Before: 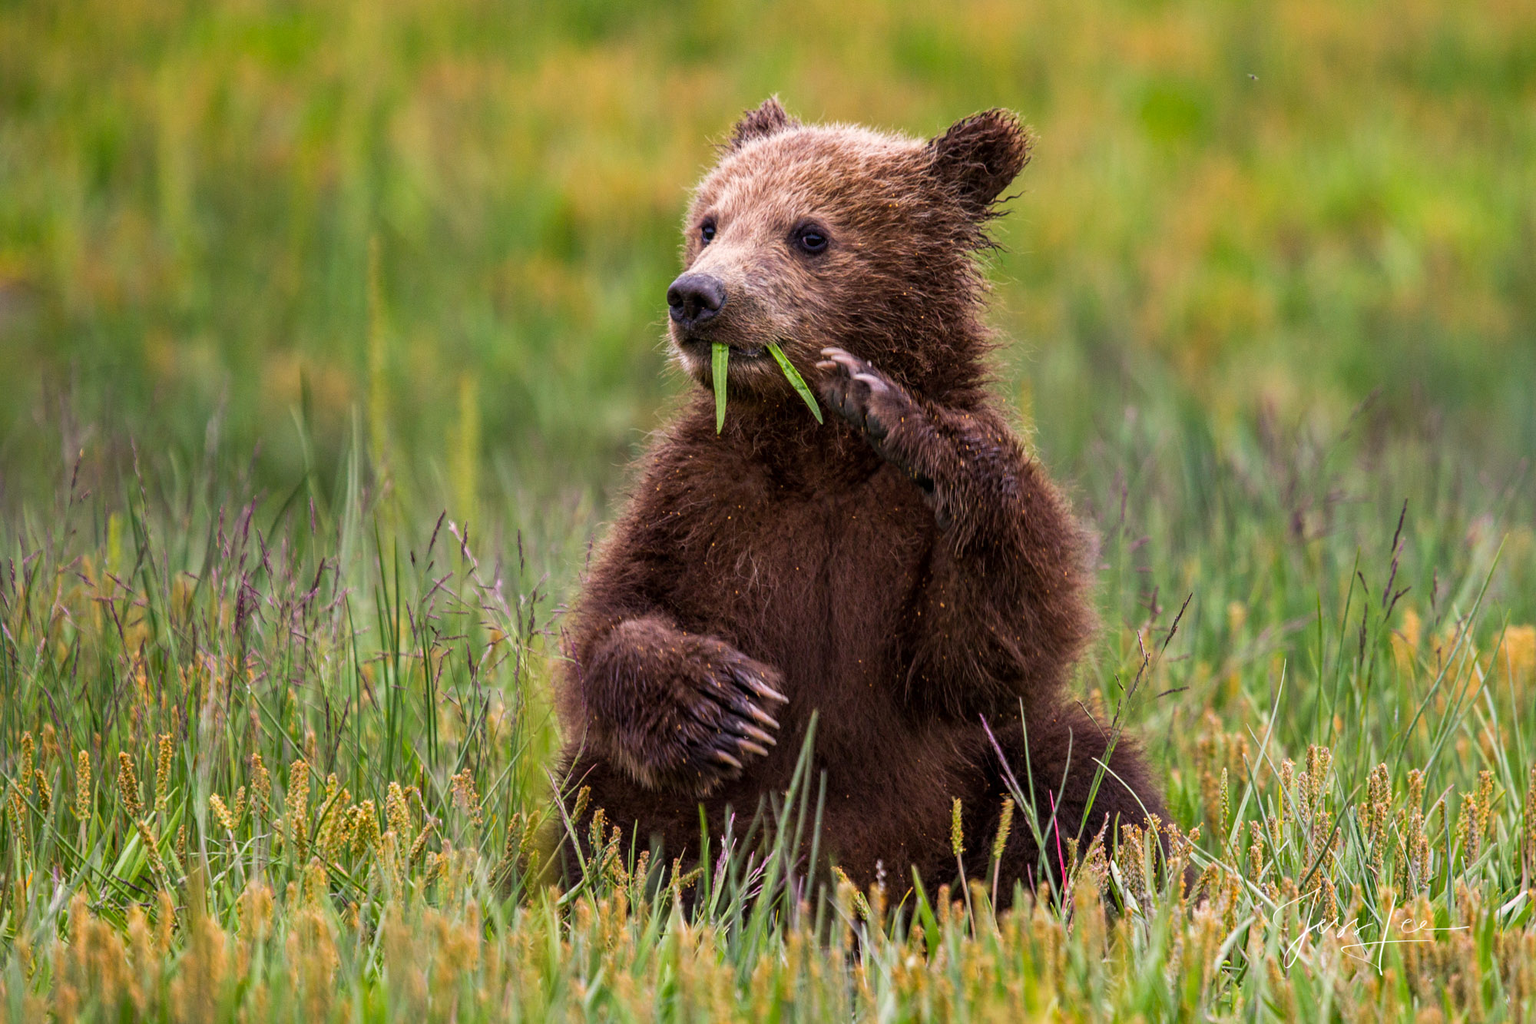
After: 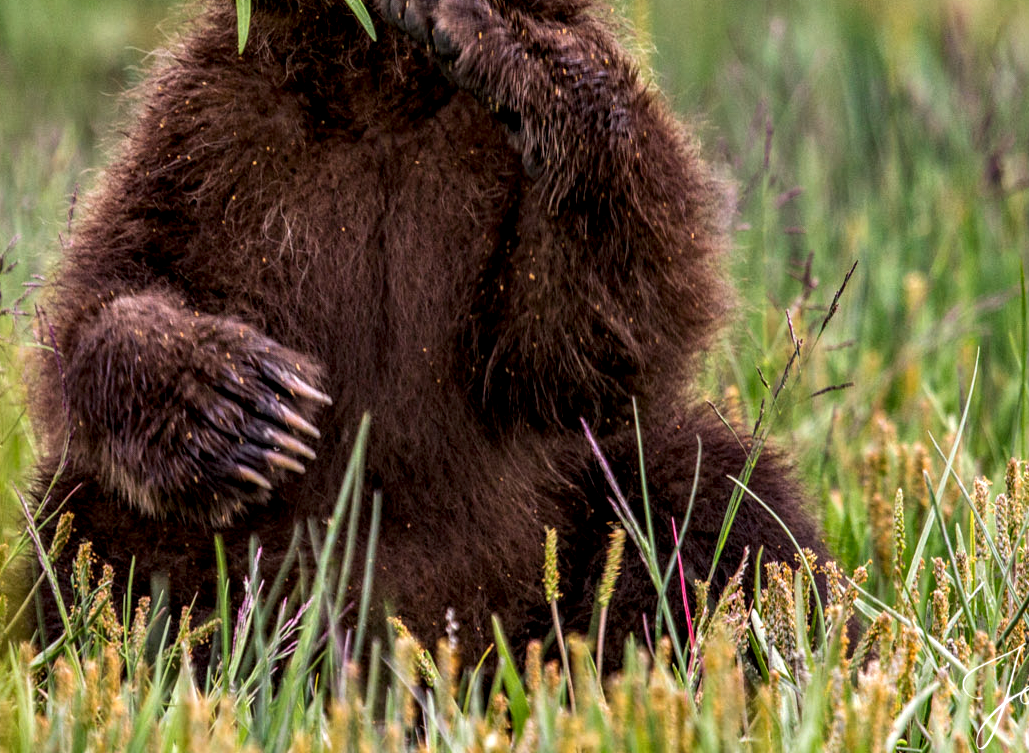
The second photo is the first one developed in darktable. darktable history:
crop: left 34.754%, top 38.339%, right 13.785%, bottom 5.133%
local contrast: detail 155%
